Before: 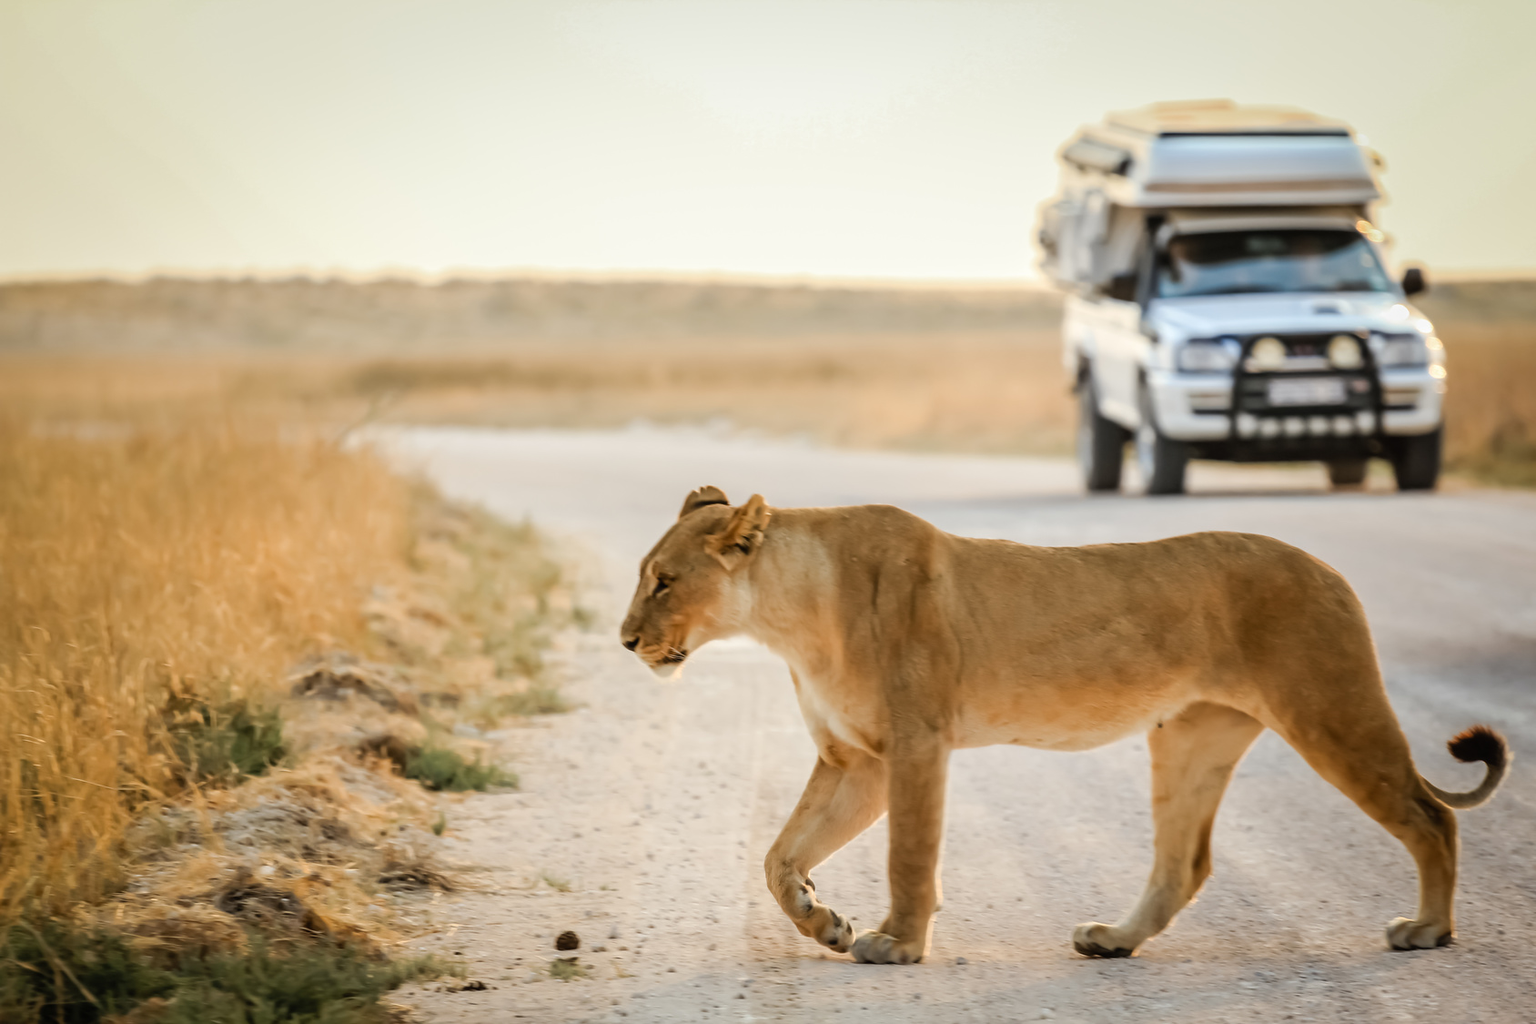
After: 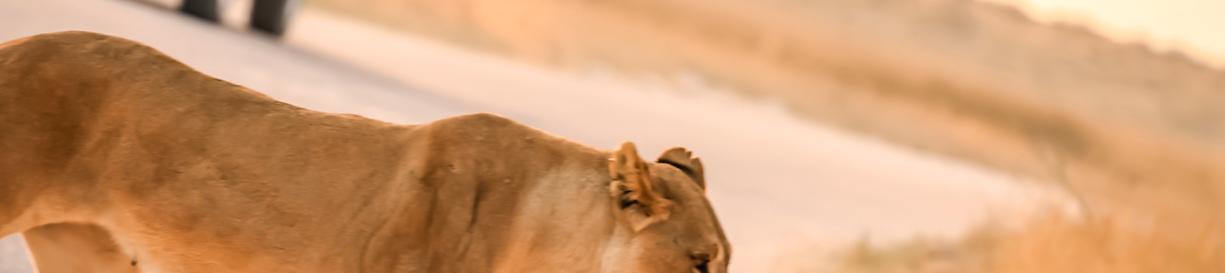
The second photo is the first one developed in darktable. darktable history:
white balance: red 1.127, blue 0.943
crop and rotate: angle 16.12°, top 30.835%, bottom 35.653%
